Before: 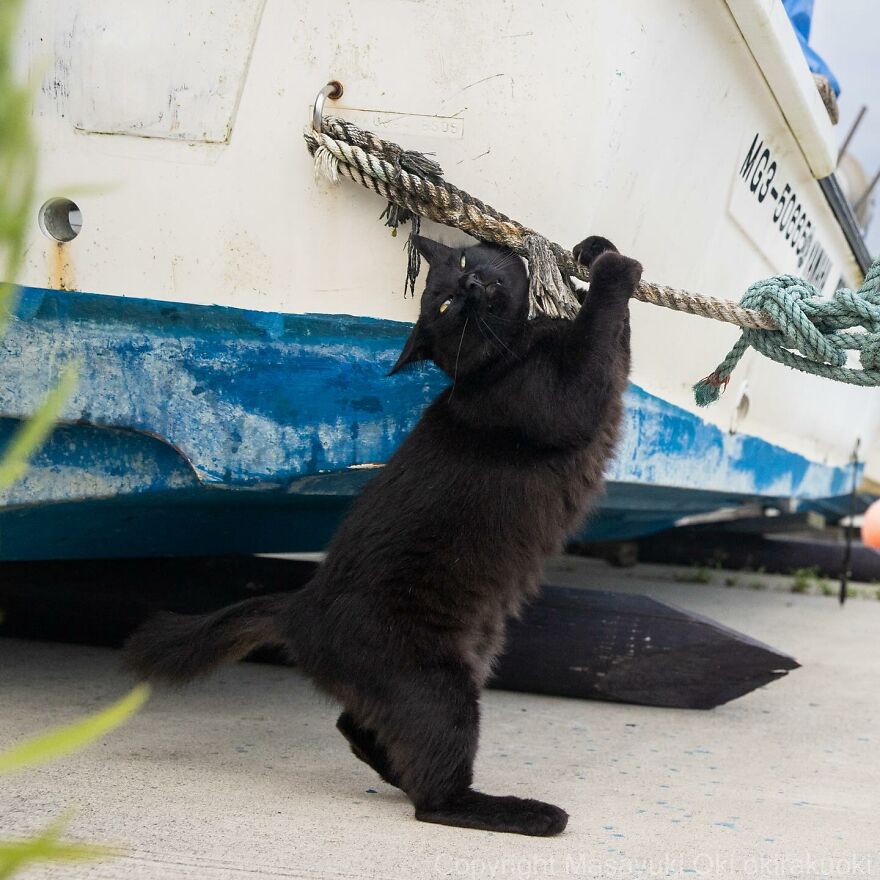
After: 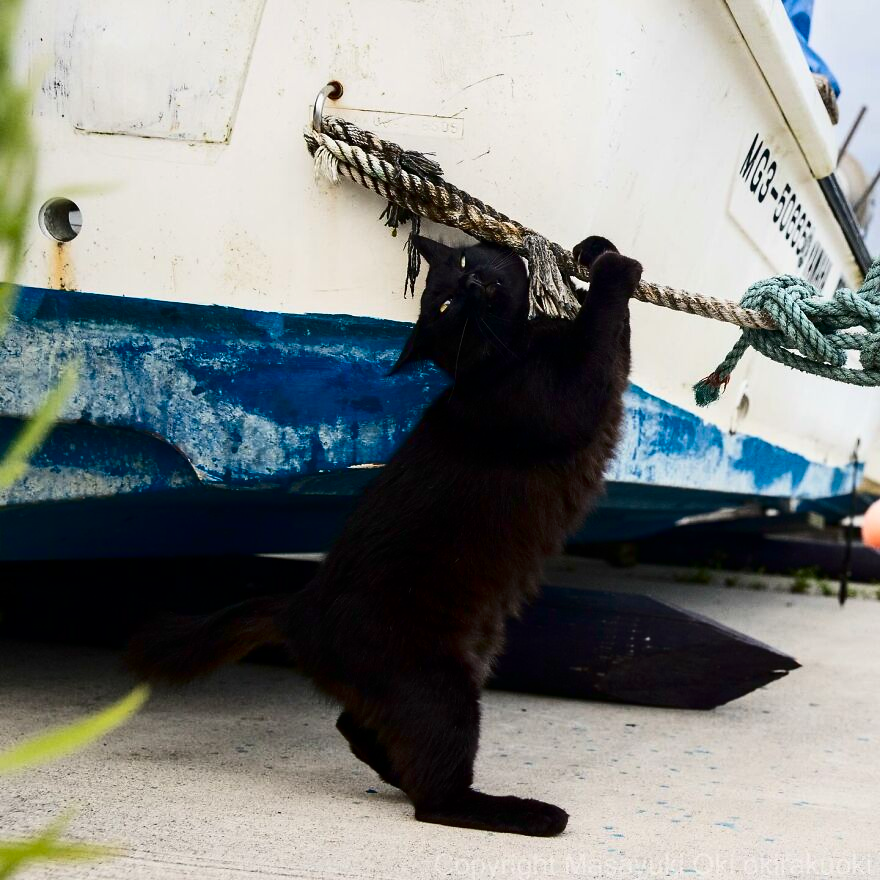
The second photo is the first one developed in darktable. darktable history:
contrast brightness saturation: contrast 0.24, brightness -0.242, saturation 0.149
